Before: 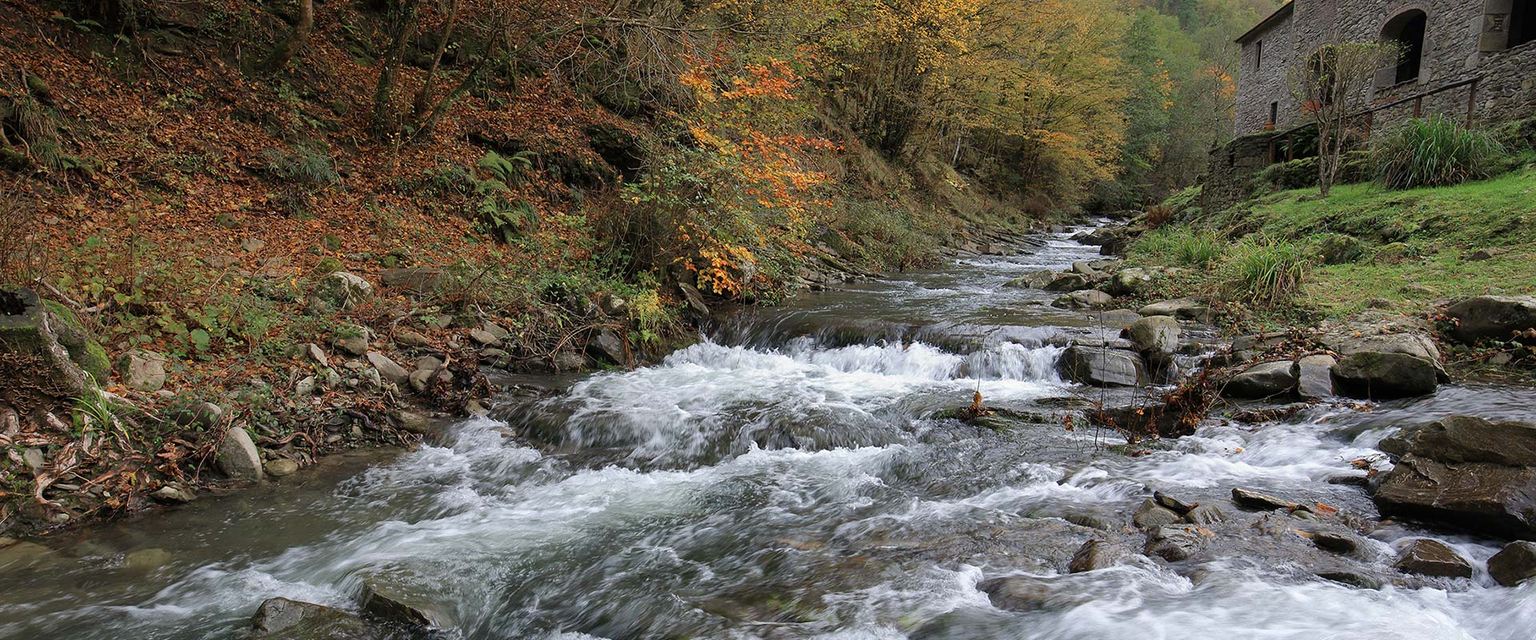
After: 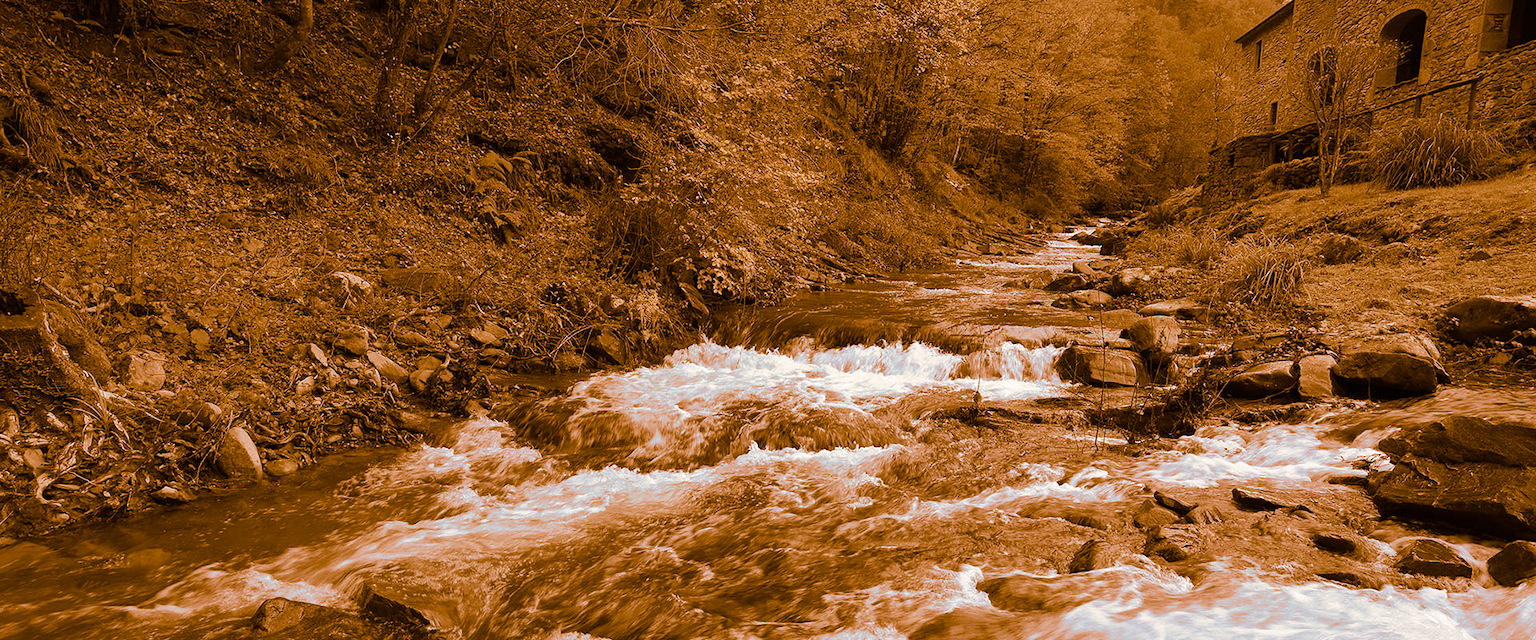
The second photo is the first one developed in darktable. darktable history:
color zones: curves: ch1 [(0.238, 0.163) (0.476, 0.2) (0.733, 0.322) (0.848, 0.134)]
split-toning: shadows › hue 26°, shadows › saturation 0.92, highlights › hue 40°, highlights › saturation 0.92, balance -63, compress 0%
